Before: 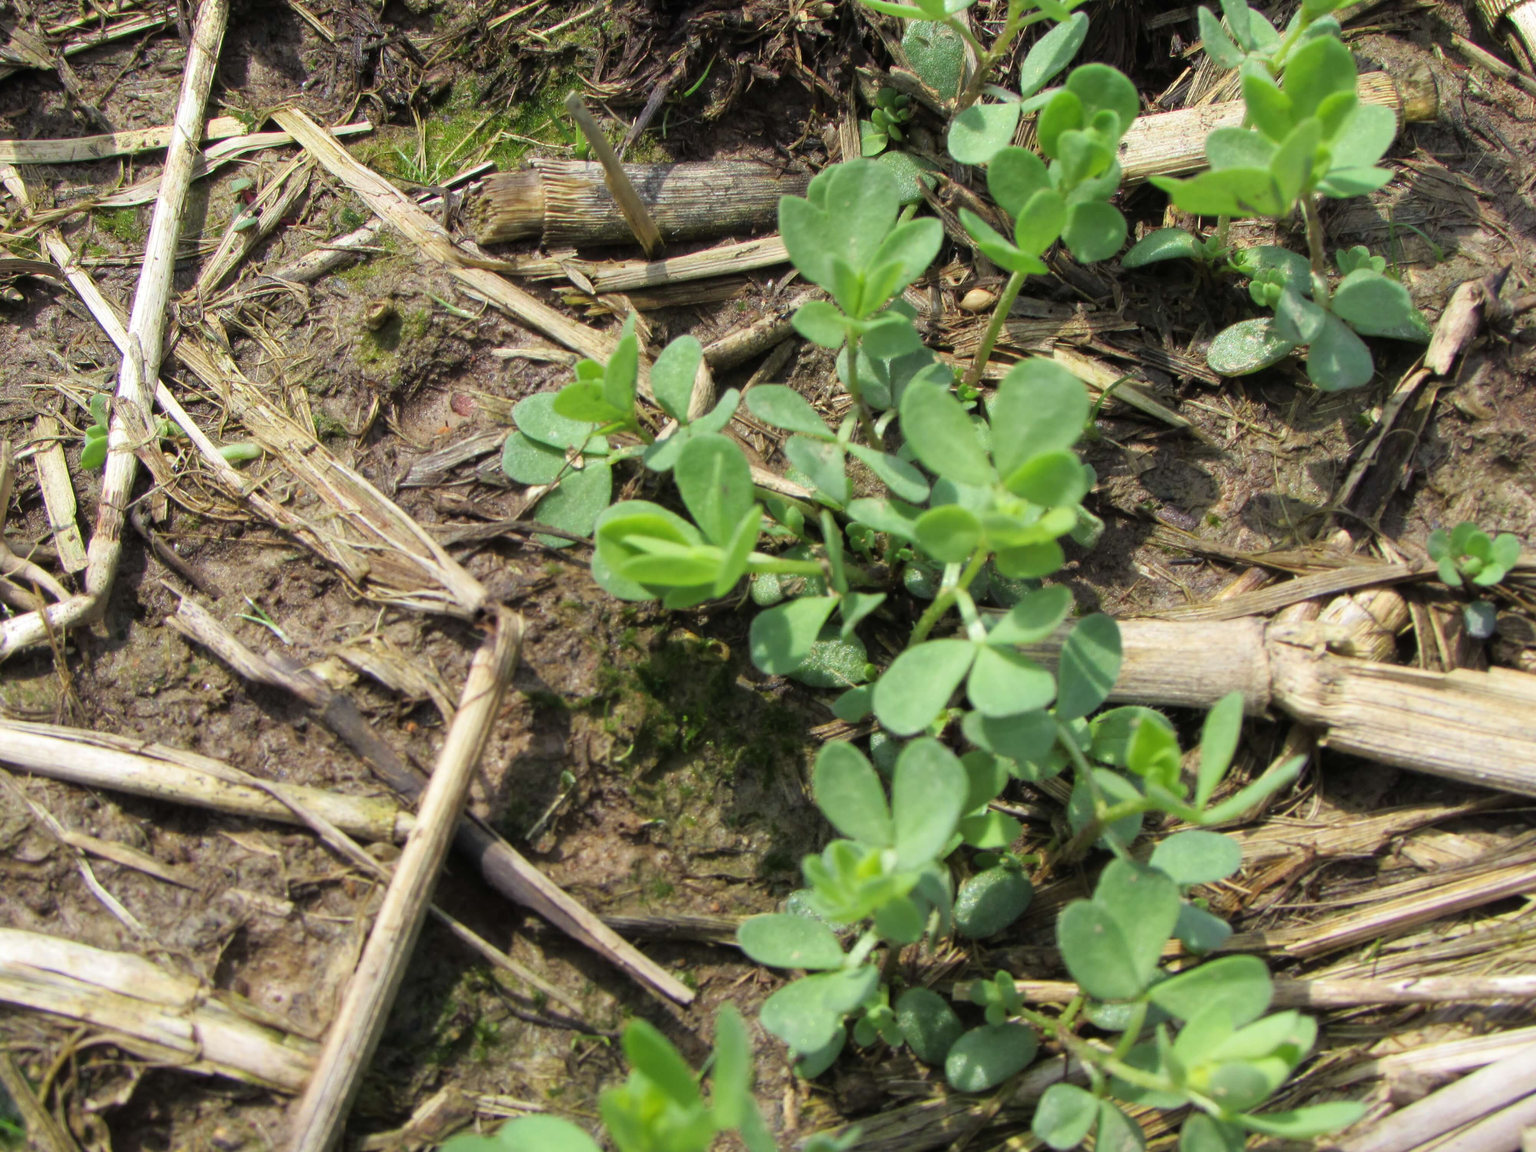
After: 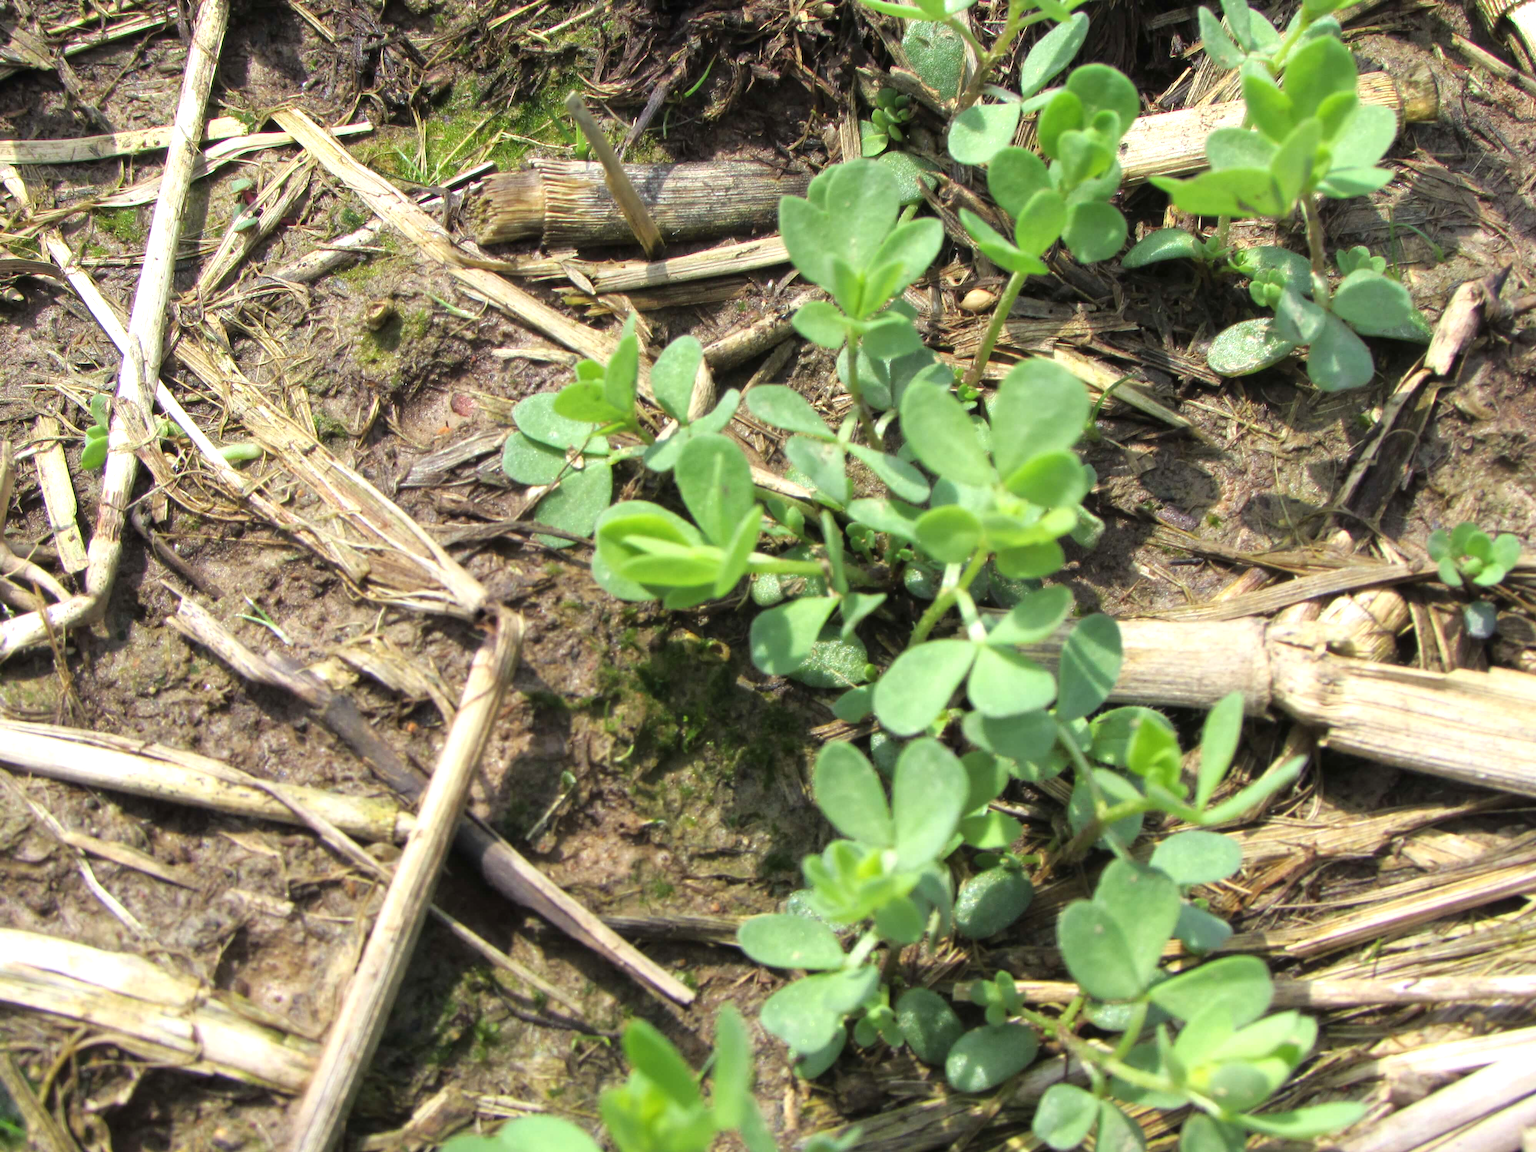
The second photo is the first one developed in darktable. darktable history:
exposure: black level correction 0, exposure 0.498 EV, compensate highlight preservation false
color calibration: illuminant same as pipeline (D50), adaptation XYZ, x 0.345, y 0.358, temperature 5007.88 K
